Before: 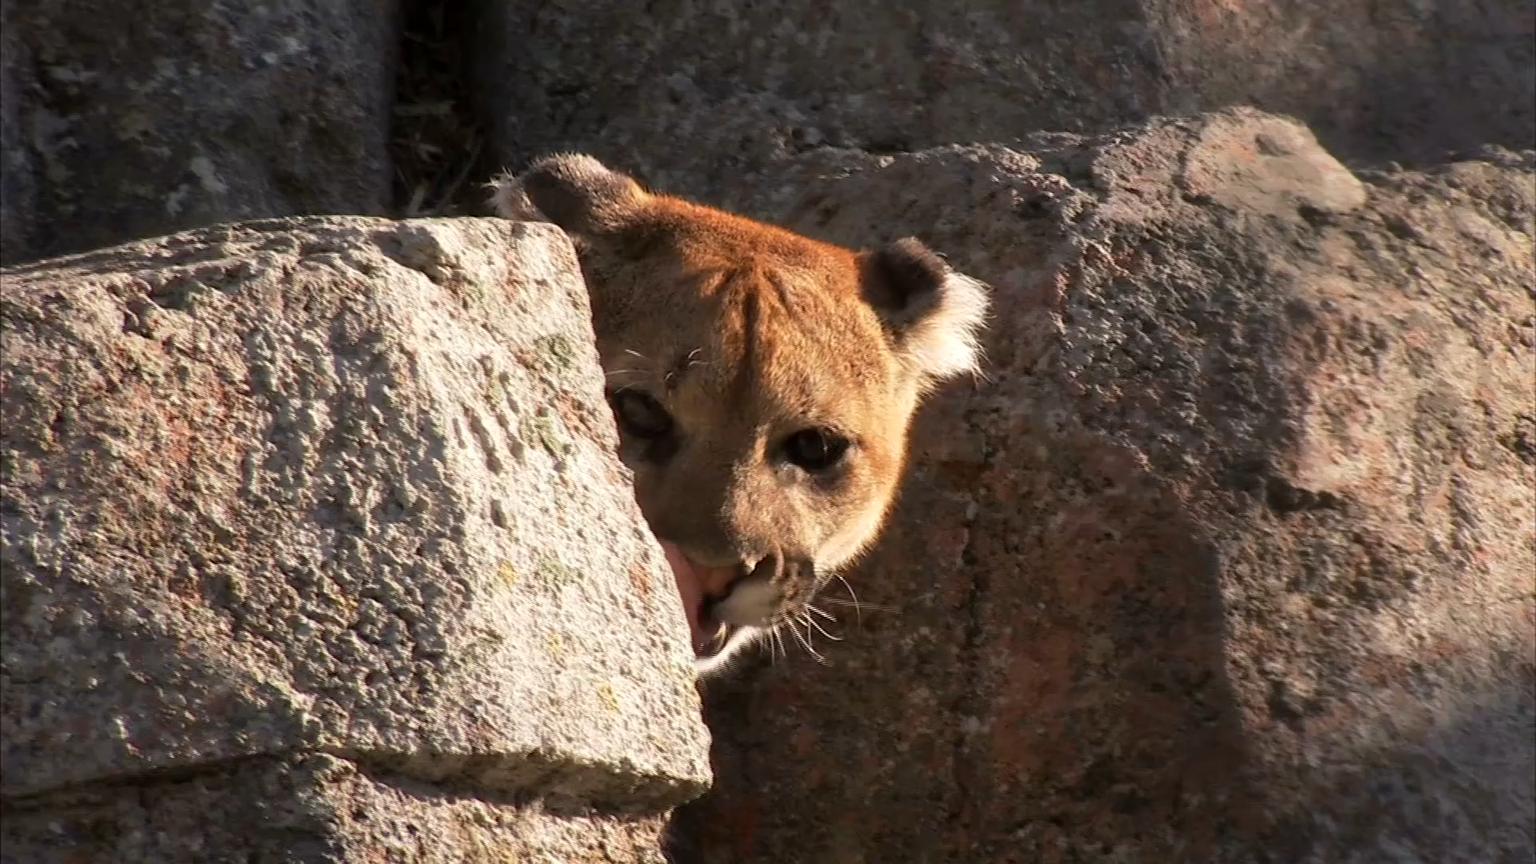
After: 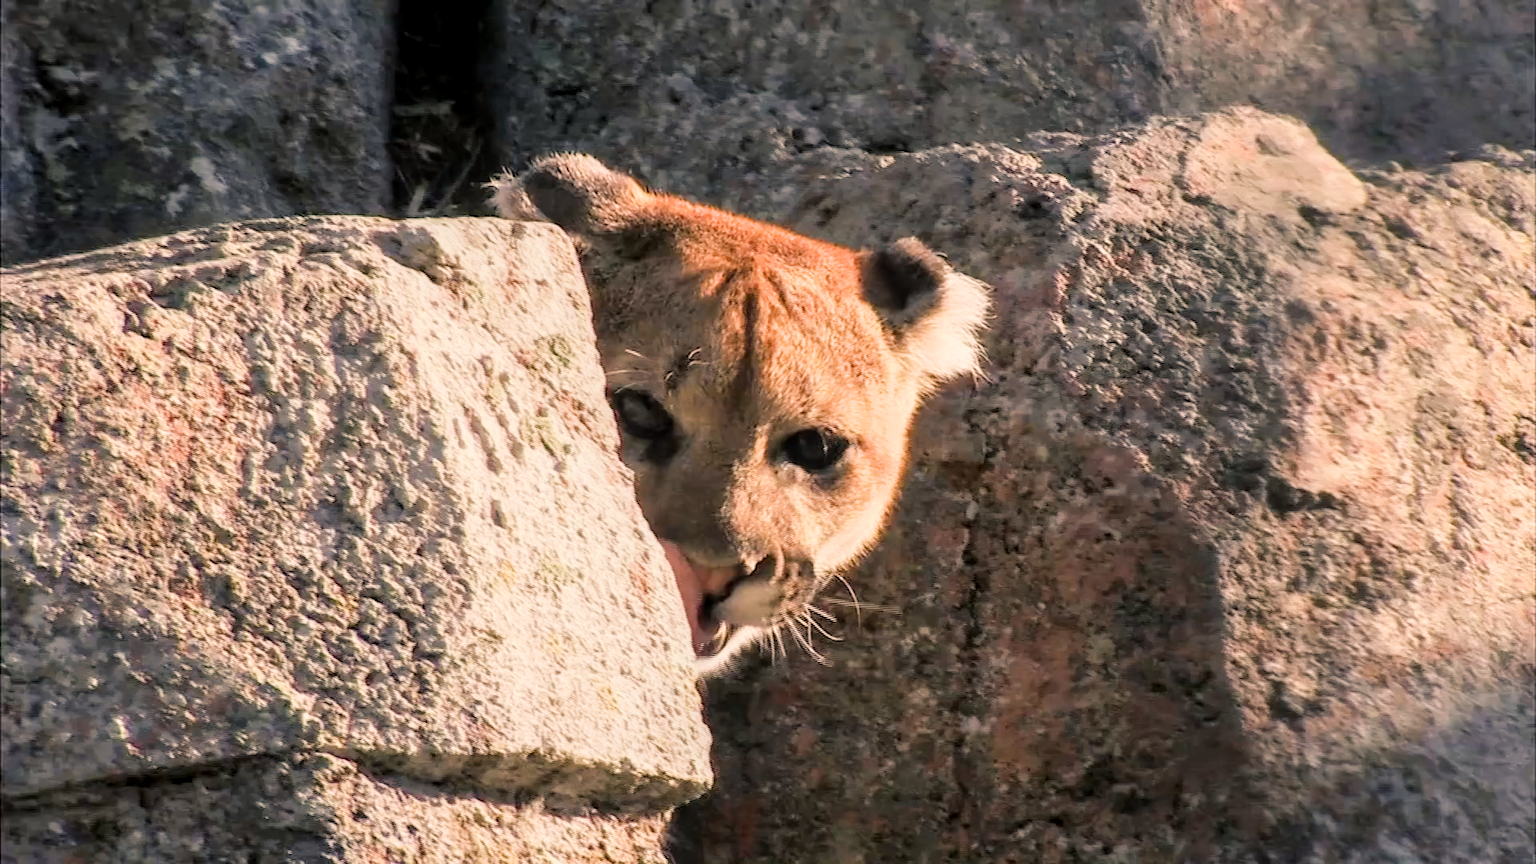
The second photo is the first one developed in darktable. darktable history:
color balance rgb: shadows lift › chroma 5.41%, shadows lift › hue 240°, highlights gain › chroma 3.74%, highlights gain › hue 60°, saturation formula JzAzBz (2021)
filmic rgb: black relative exposure -7.65 EV, white relative exposure 4.56 EV, hardness 3.61, contrast 1.05
exposure: black level correction 0, exposure 1.198 EV, compensate exposure bias true, compensate highlight preservation false
local contrast: on, module defaults
